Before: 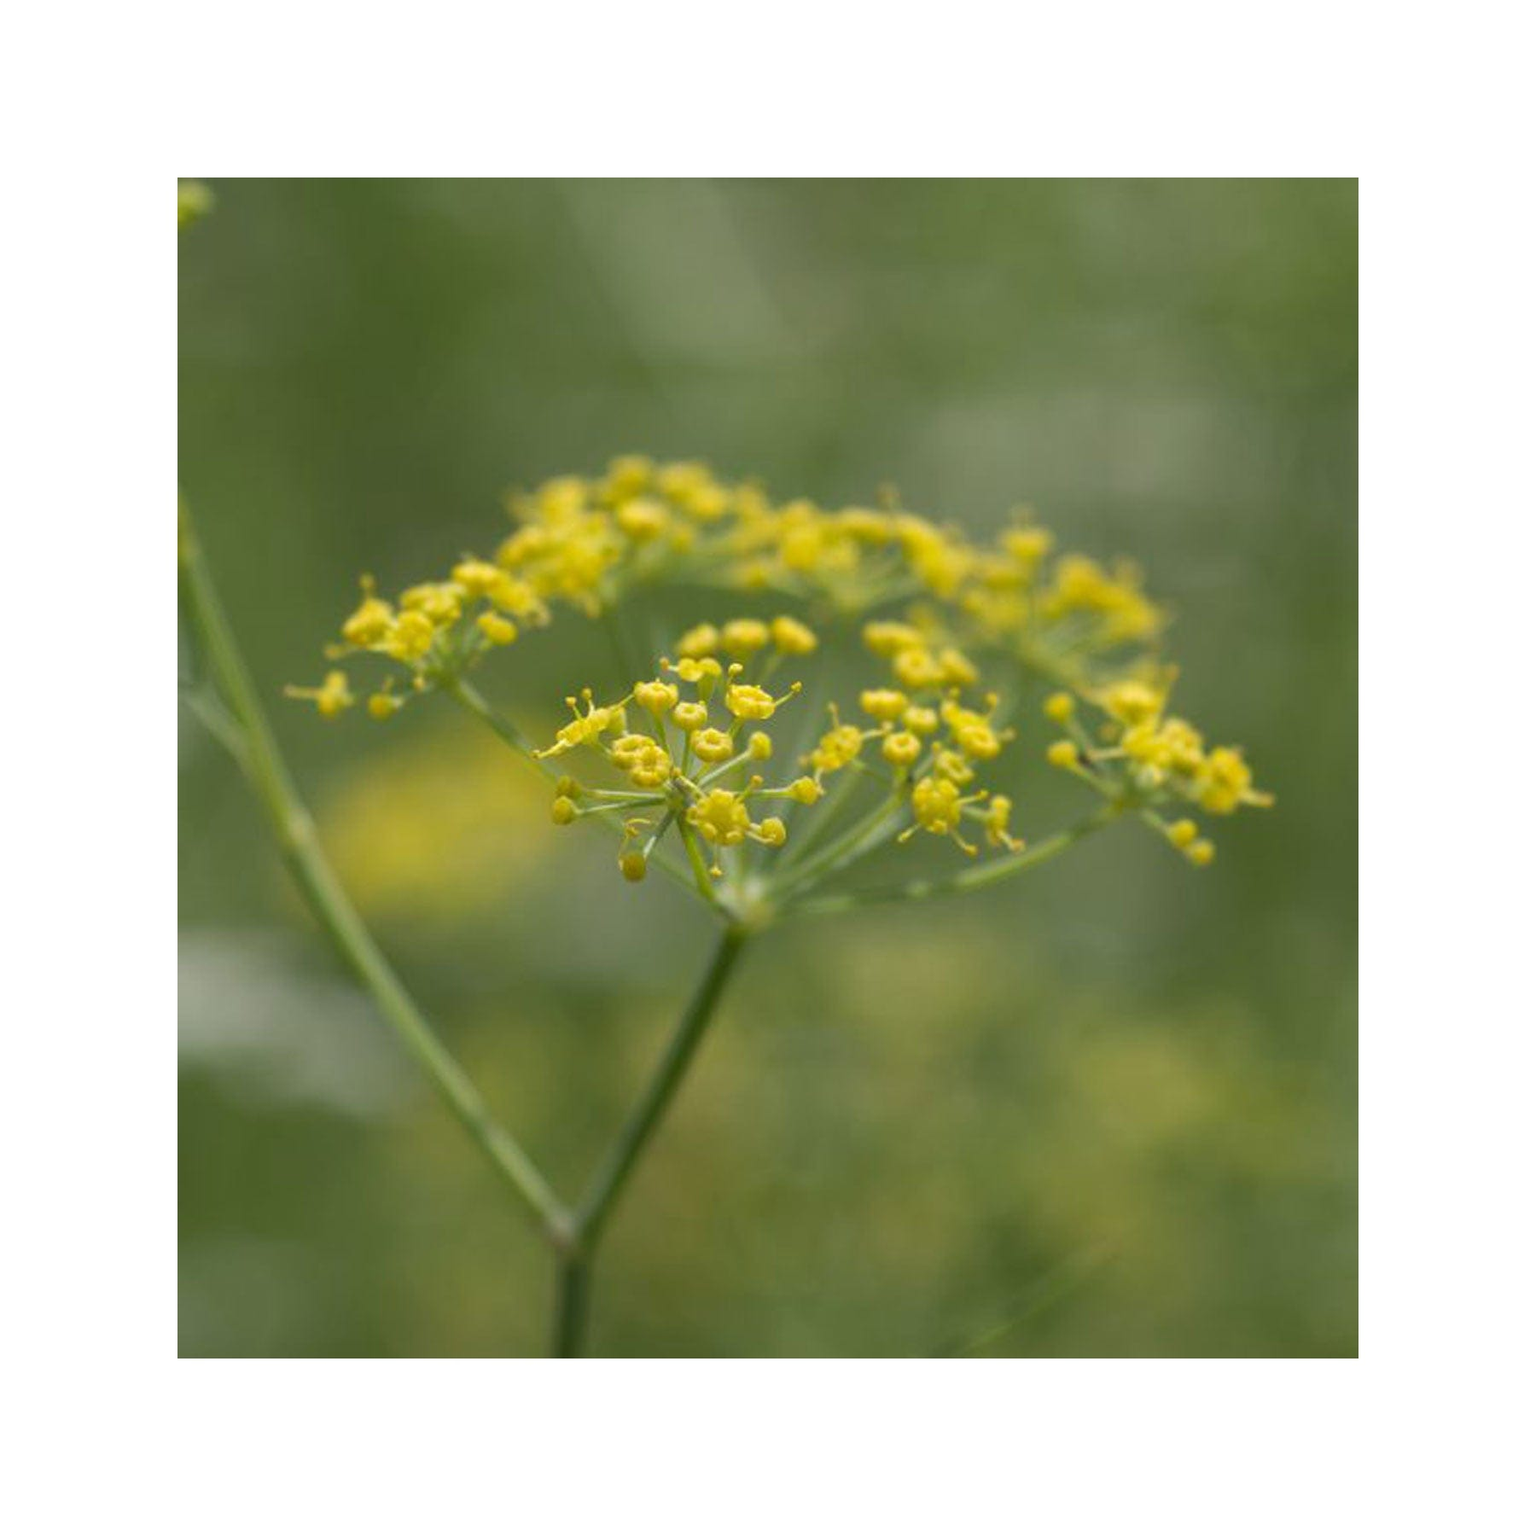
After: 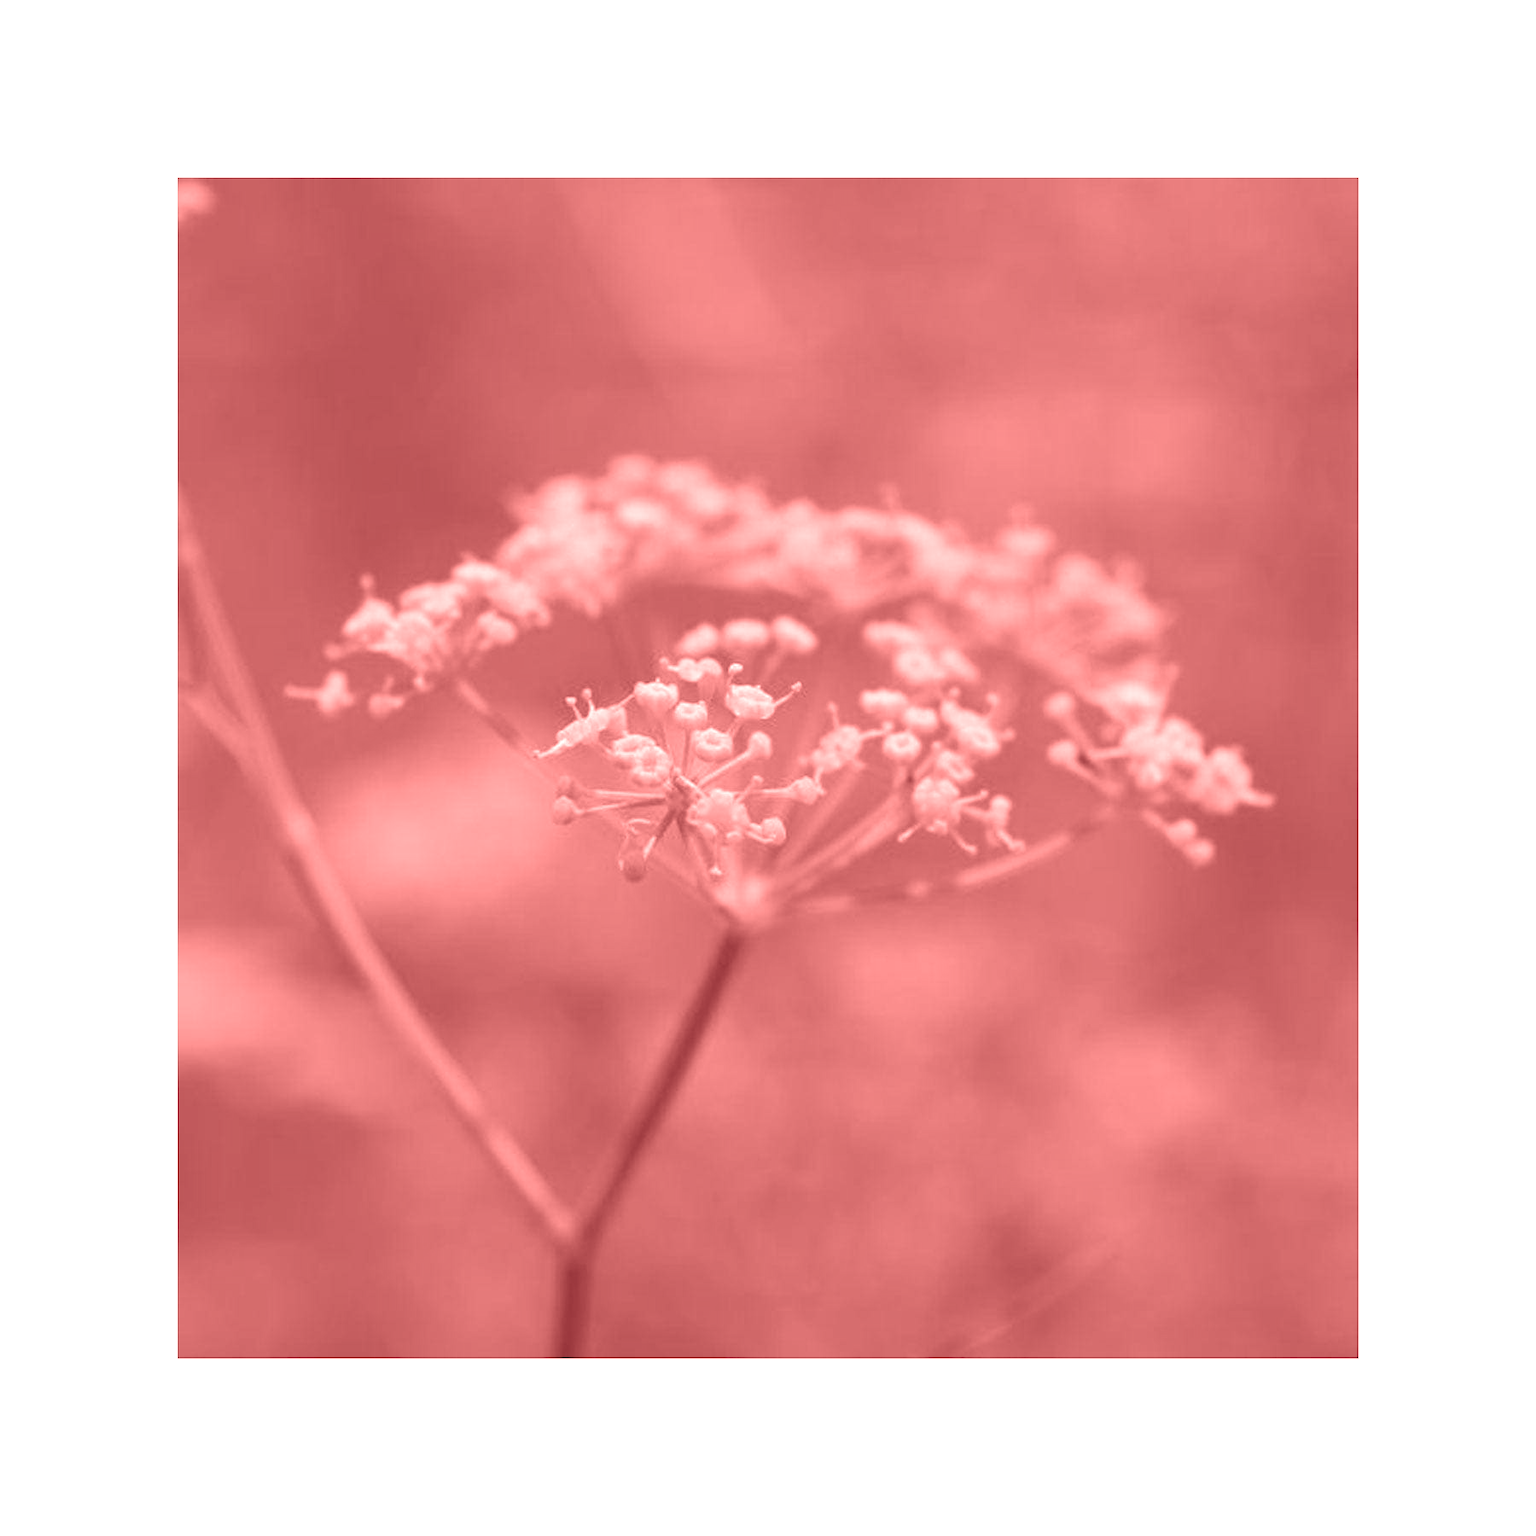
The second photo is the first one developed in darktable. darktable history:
color calibration: x 0.38, y 0.391, temperature 4086.74 K
colorize: saturation 60%, source mix 100%
